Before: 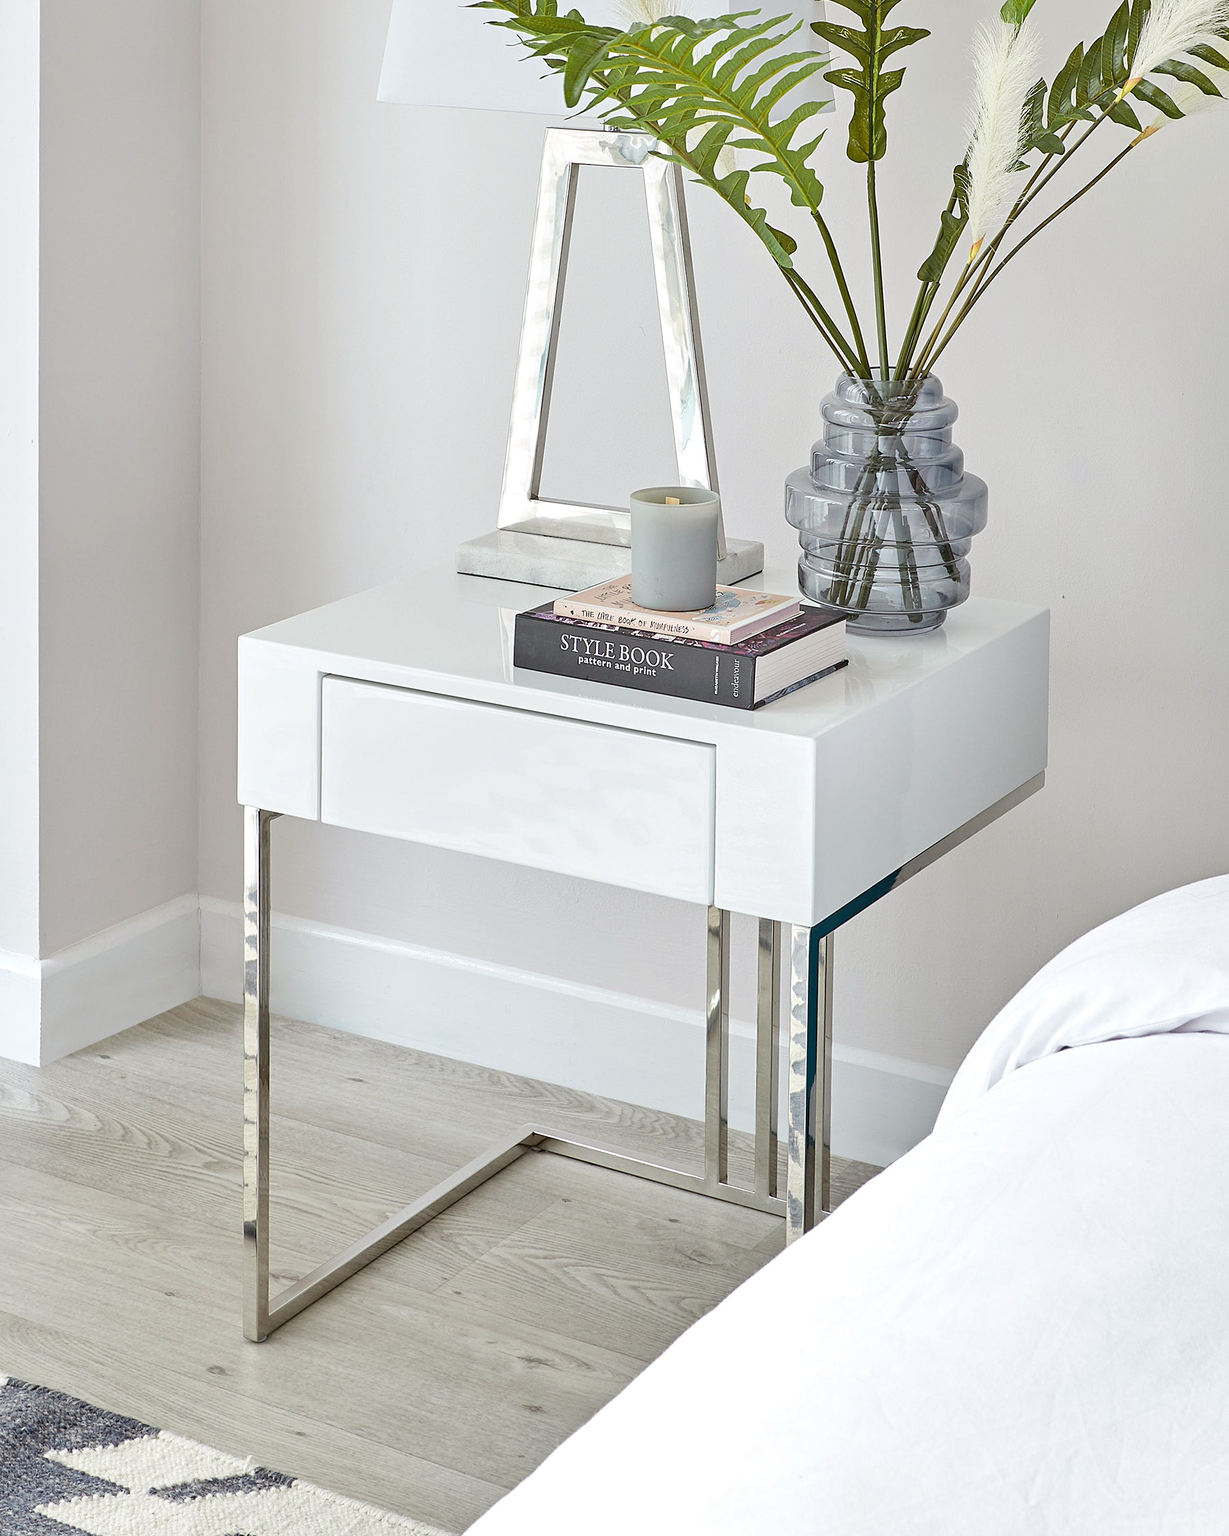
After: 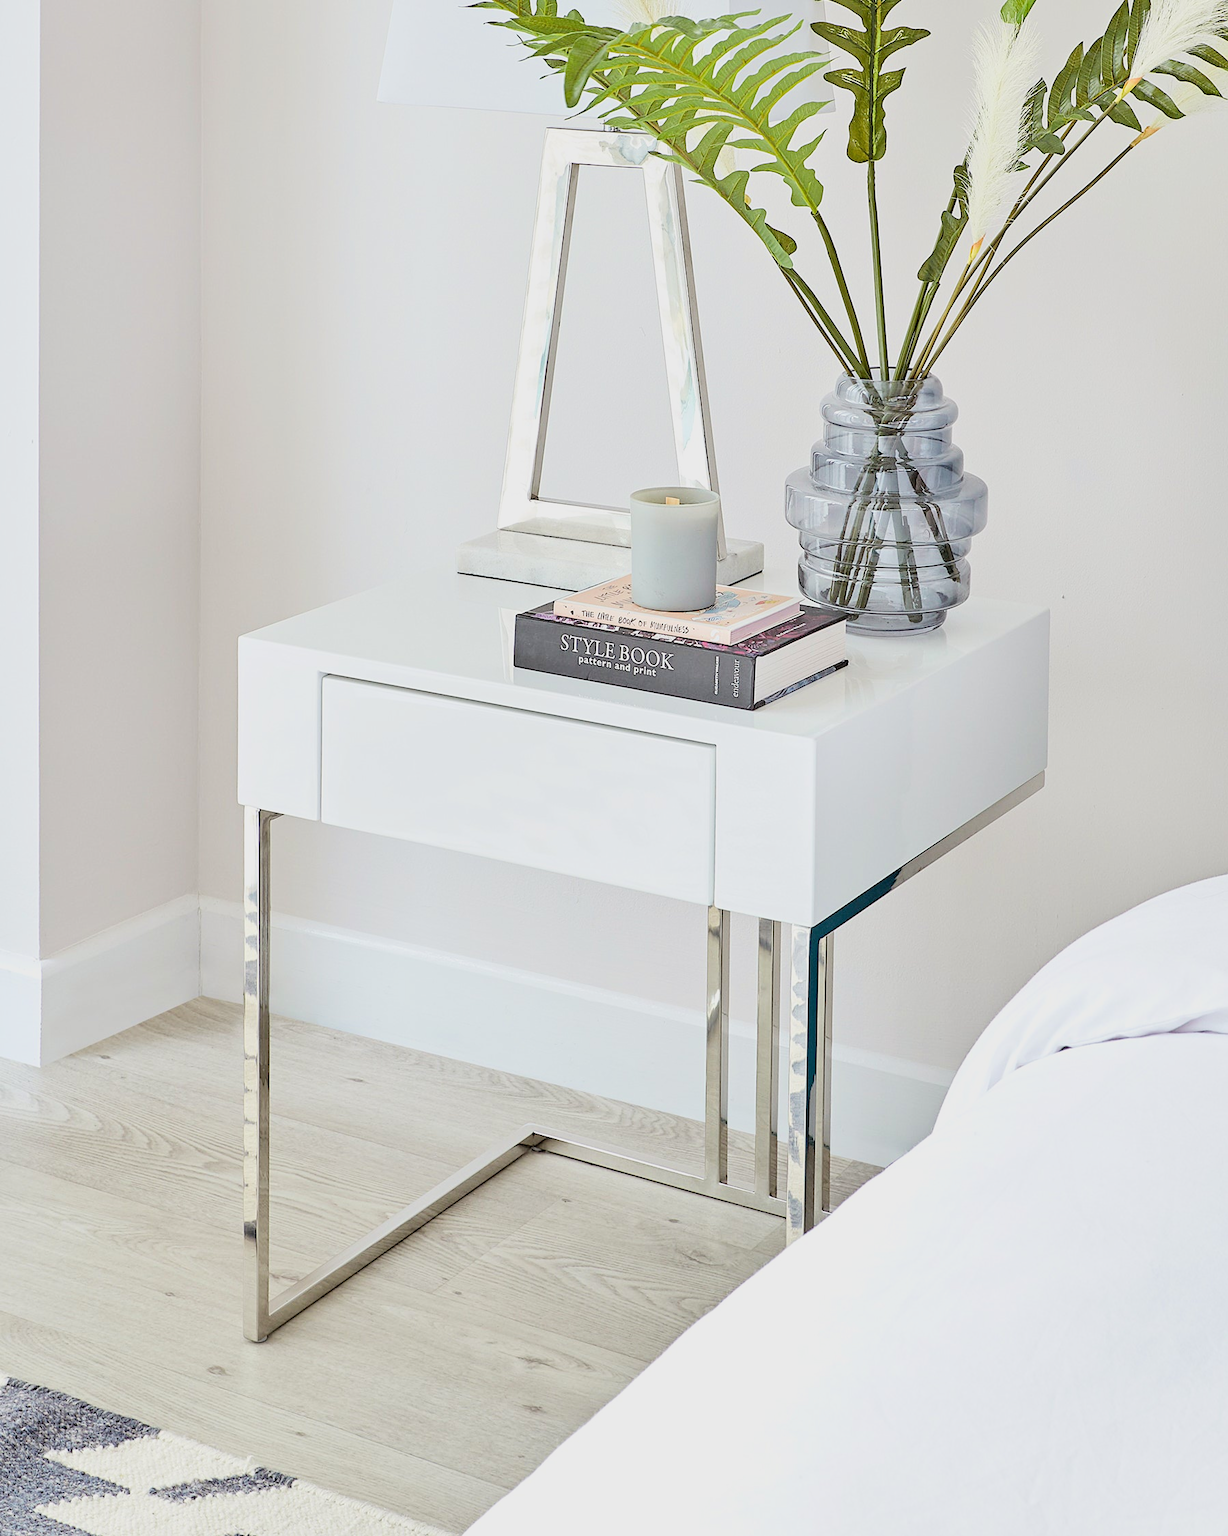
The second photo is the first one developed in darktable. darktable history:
filmic rgb: black relative exposure -7.65 EV, white relative exposure 4.56 EV, hardness 3.61, color science v6 (2022)
exposure: black level correction 0, exposure 0.7 EV, compensate exposure bias true, compensate highlight preservation false
